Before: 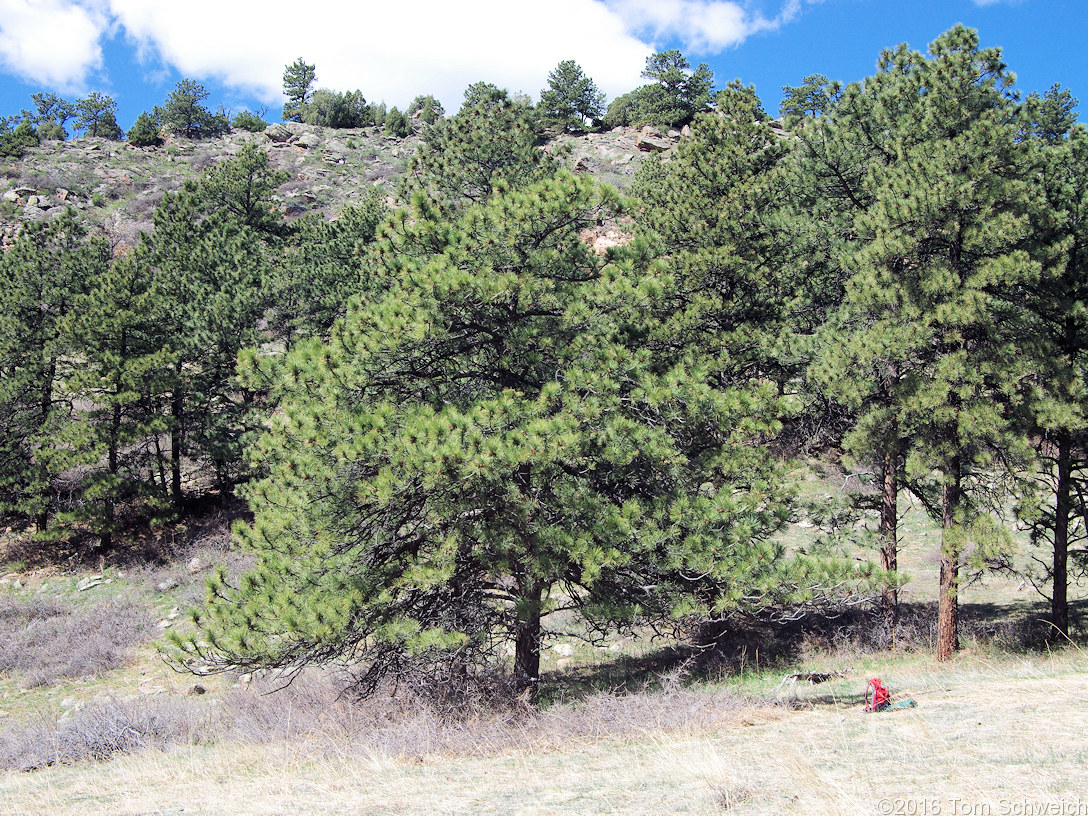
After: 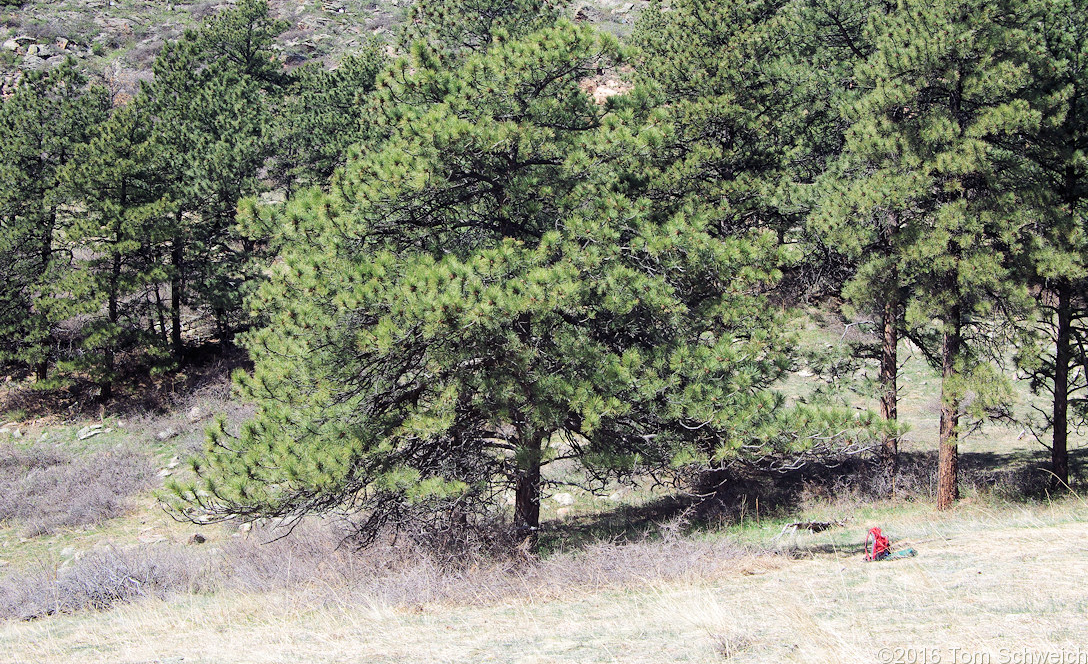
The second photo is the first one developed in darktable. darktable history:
grain: coarseness 0.09 ISO
crop and rotate: top 18.507%
